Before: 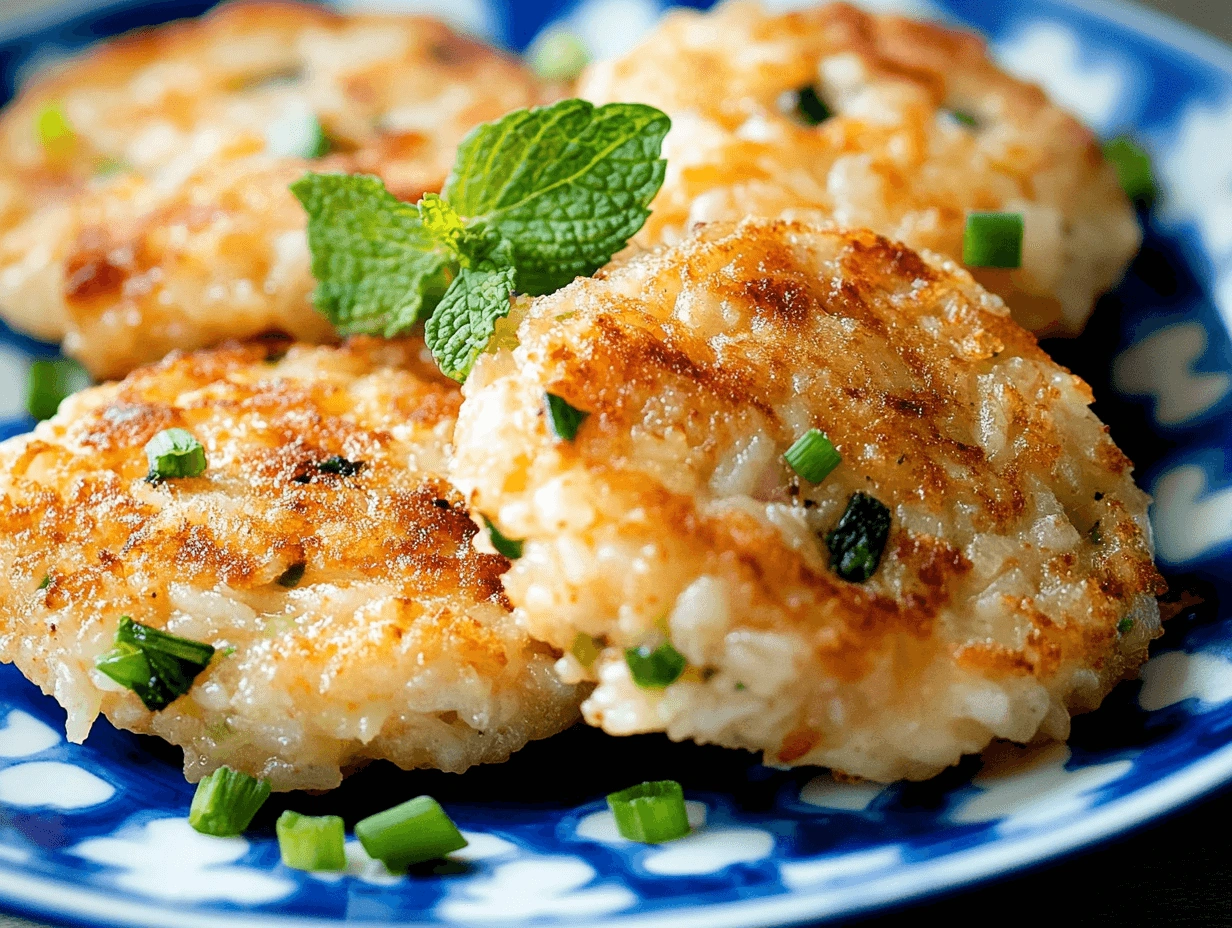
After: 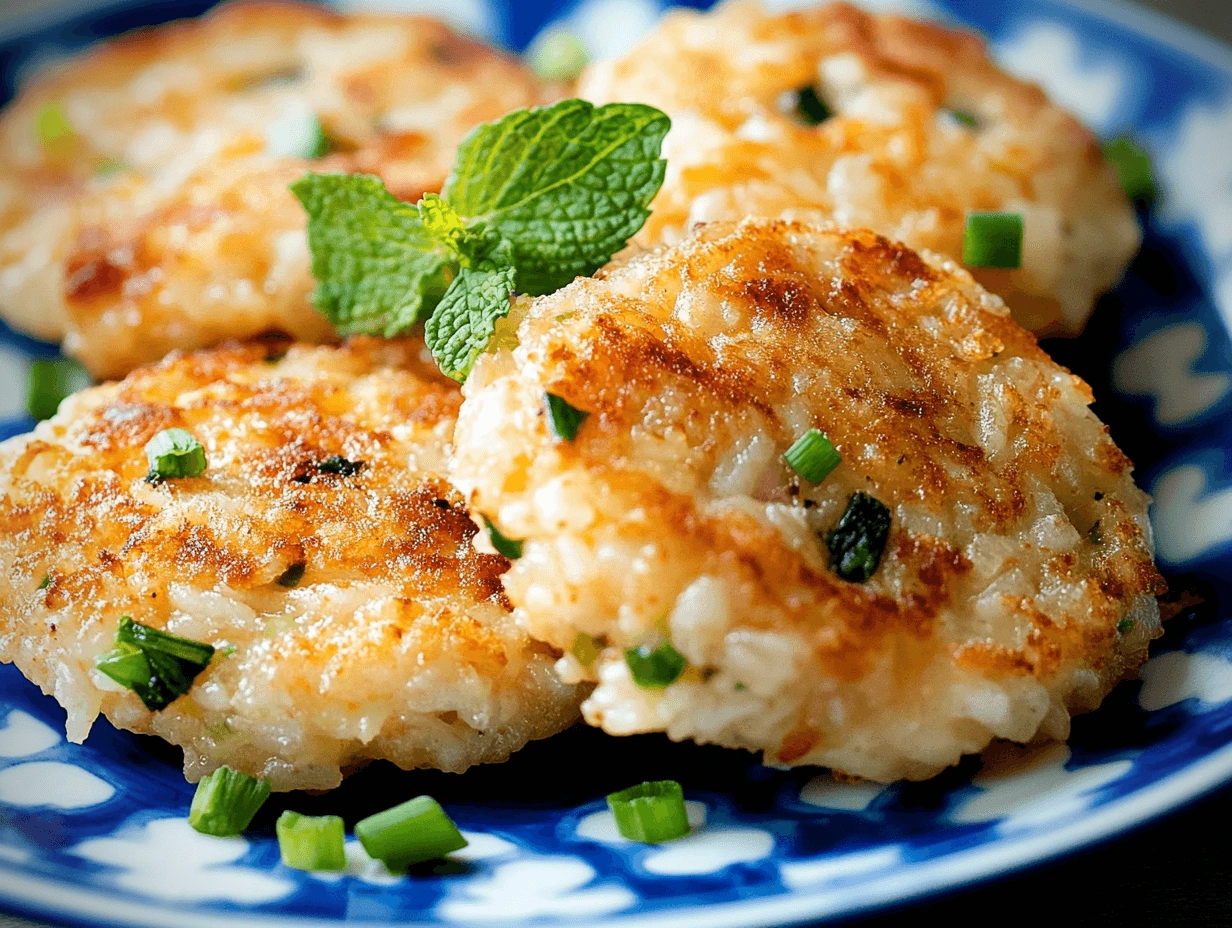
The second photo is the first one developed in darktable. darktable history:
vignetting: fall-off start 79.88%, brightness -0.583, saturation -0.108
